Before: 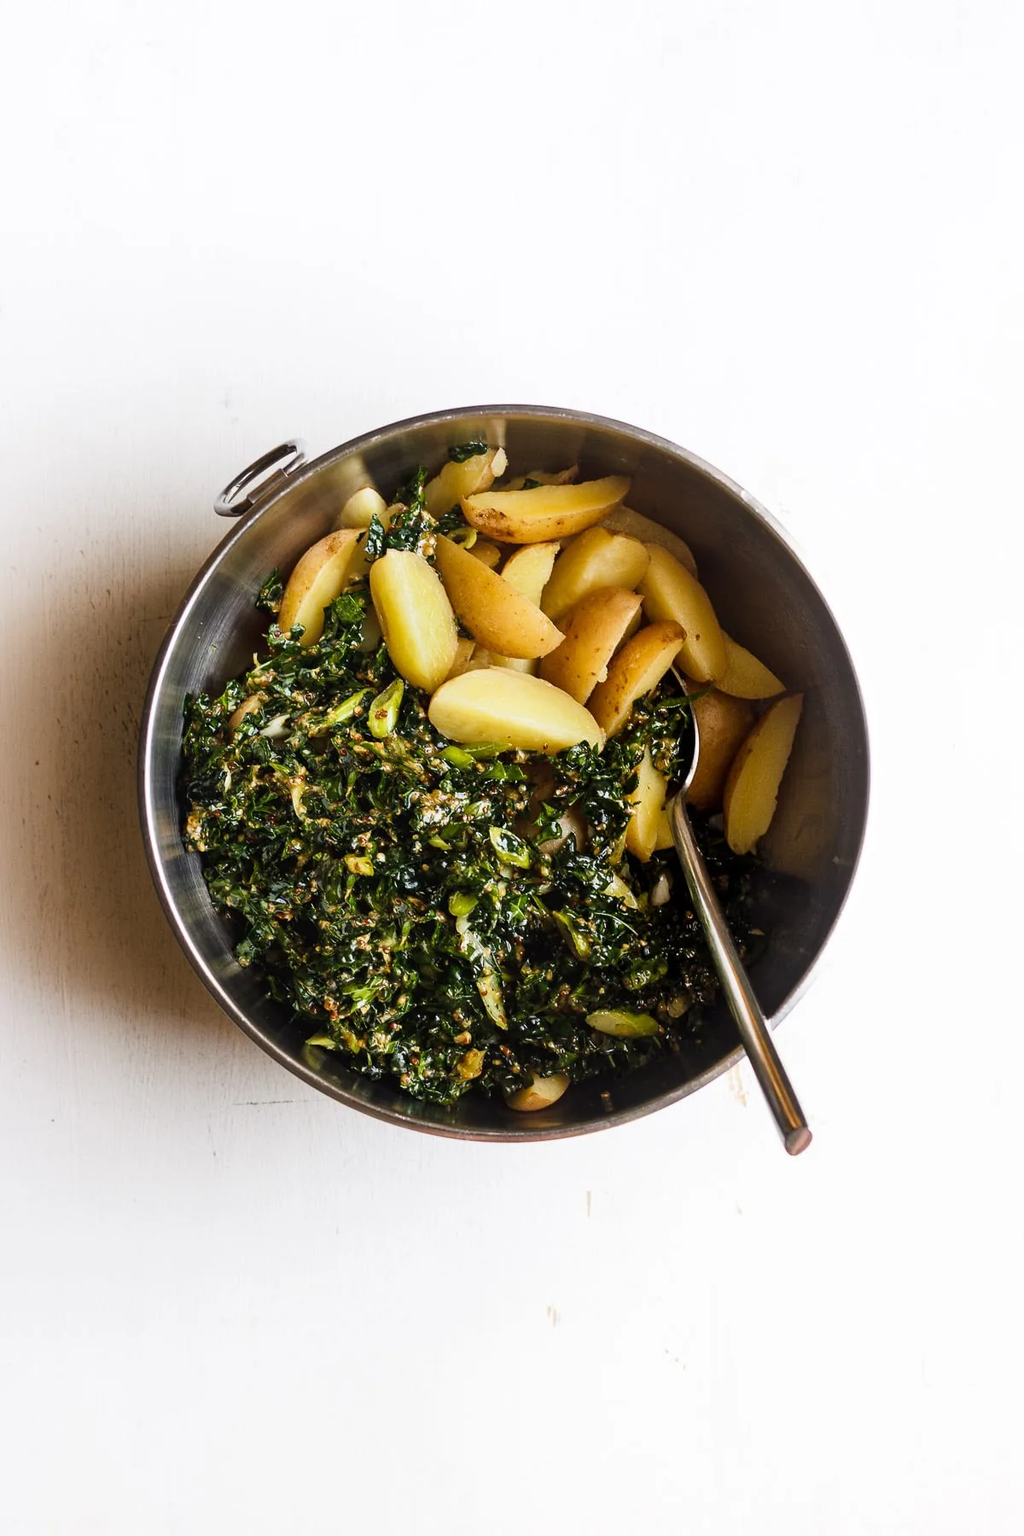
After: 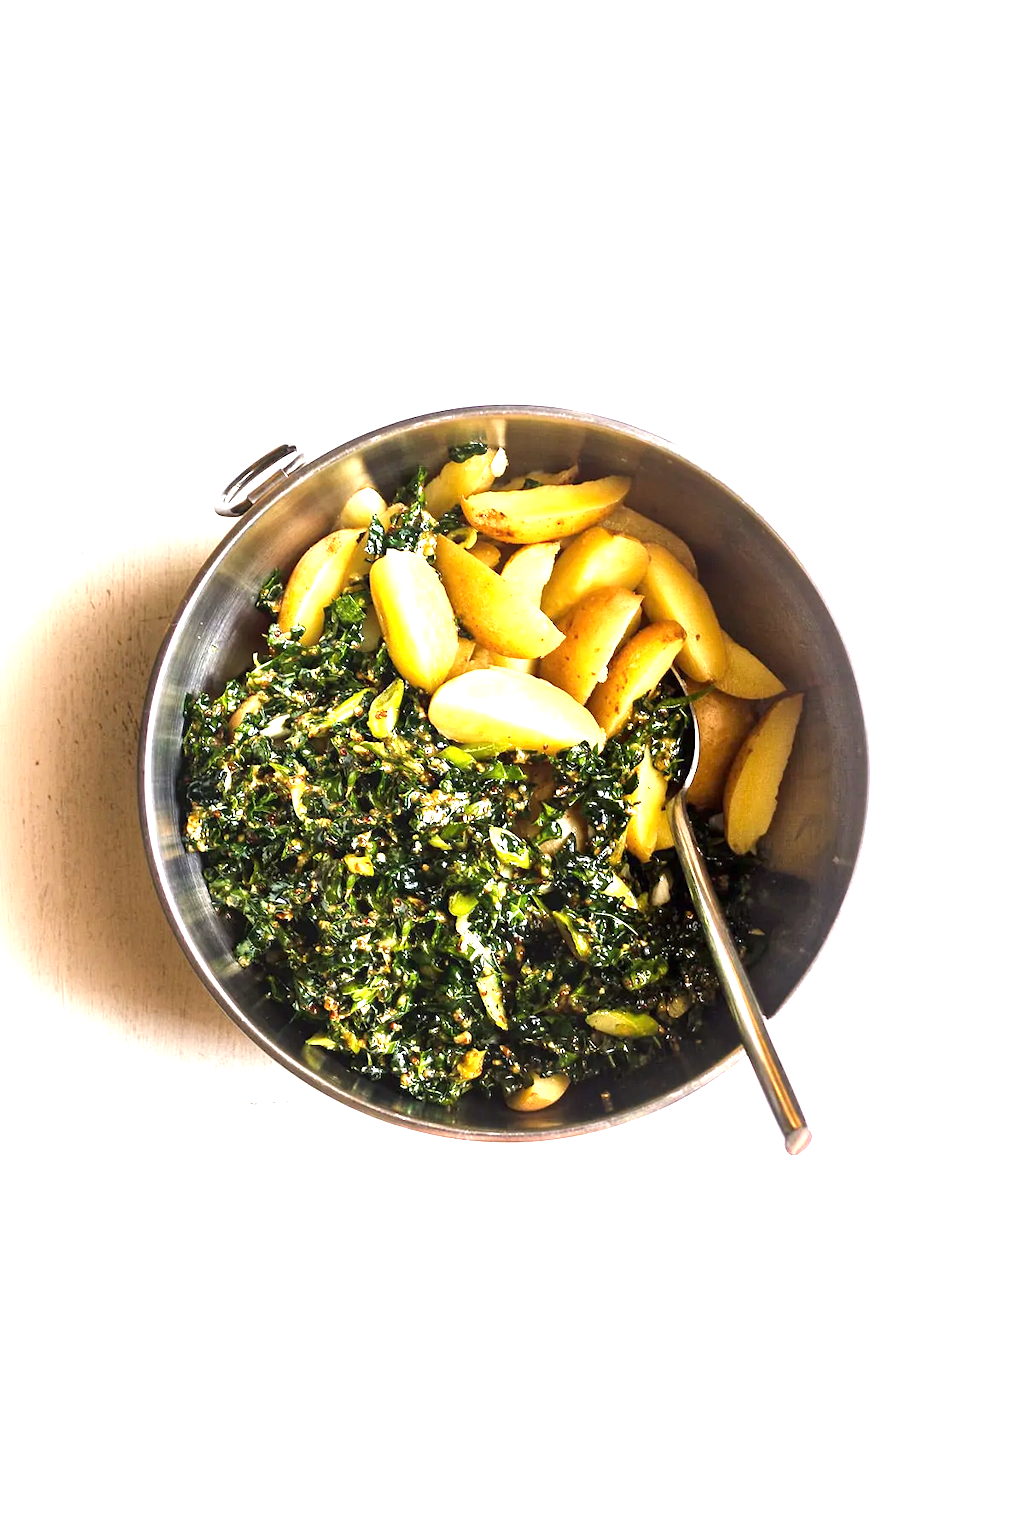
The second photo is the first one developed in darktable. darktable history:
exposure: black level correction 0, exposure 1.512 EV, compensate highlight preservation false
